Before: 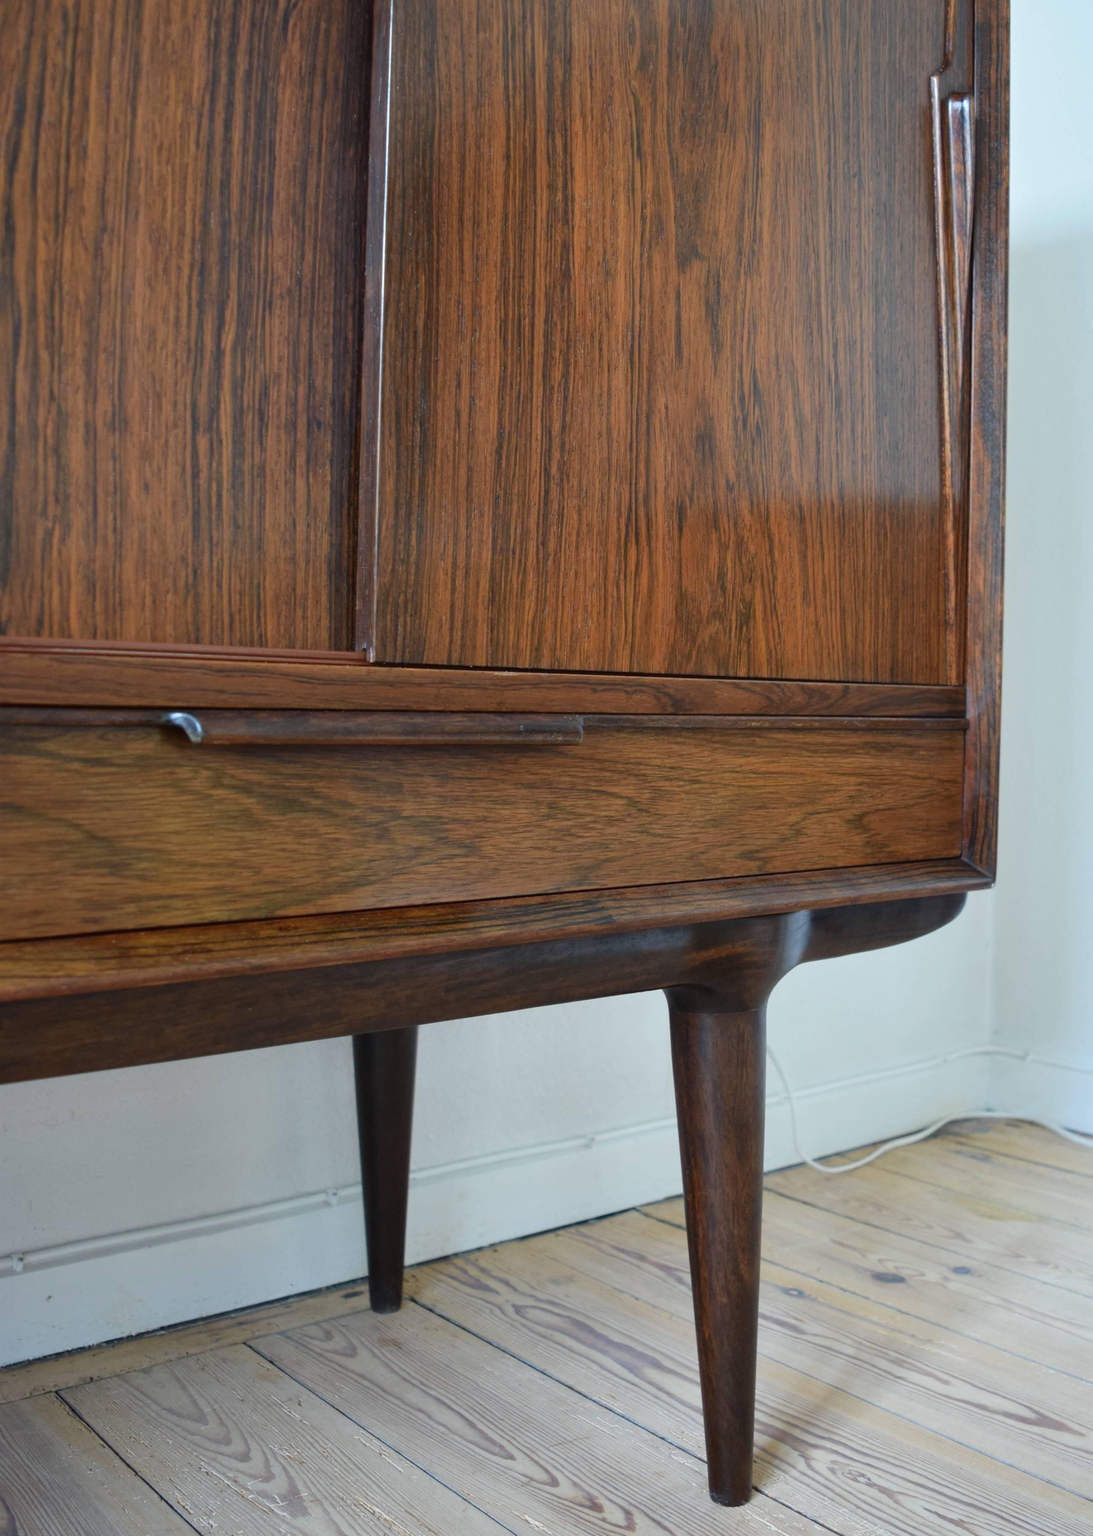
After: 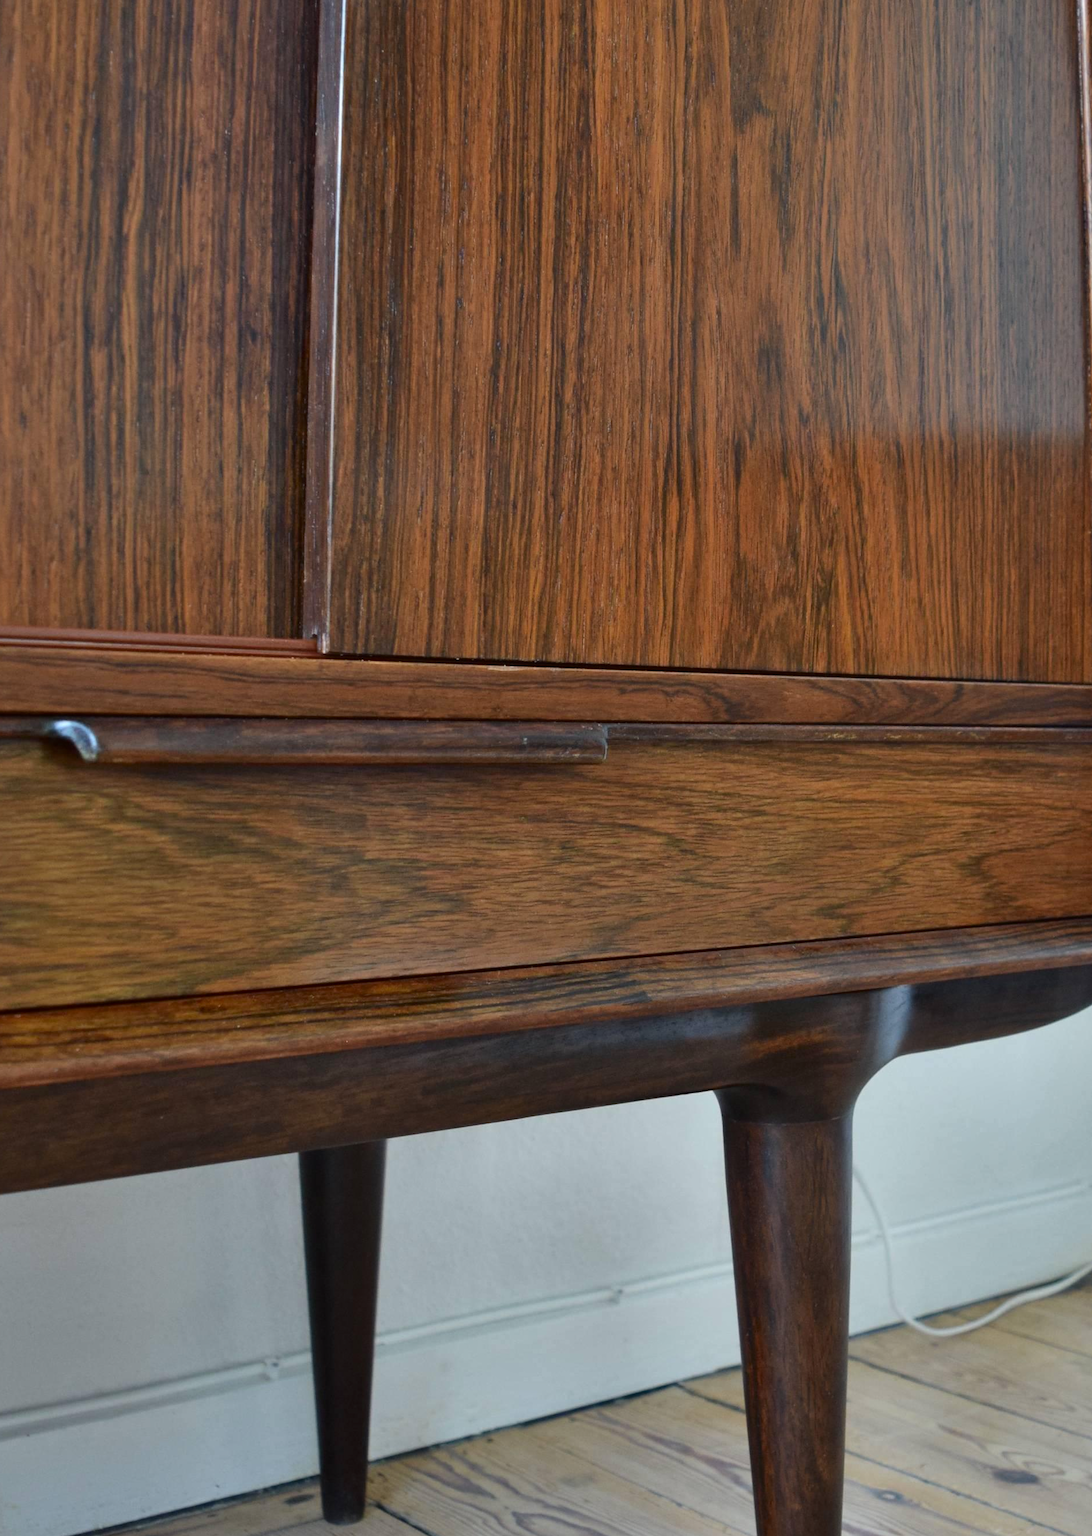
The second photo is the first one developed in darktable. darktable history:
crop and rotate: left 11.831%, top 11.346%, right 13.429%, bottom 13.899%
contrast brightness saturation: brightness -0.09
shadows and highlights: soften with gaussian
